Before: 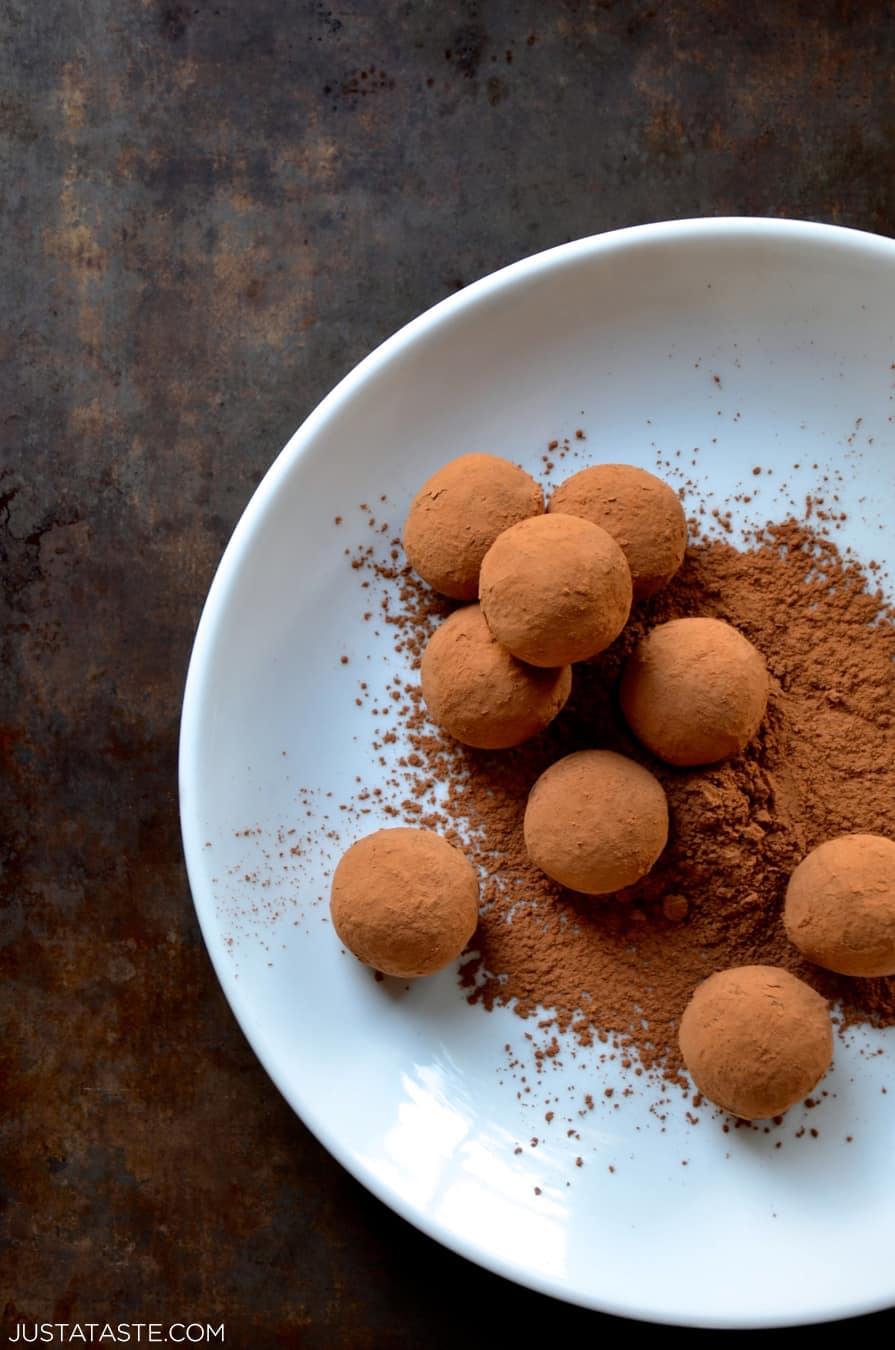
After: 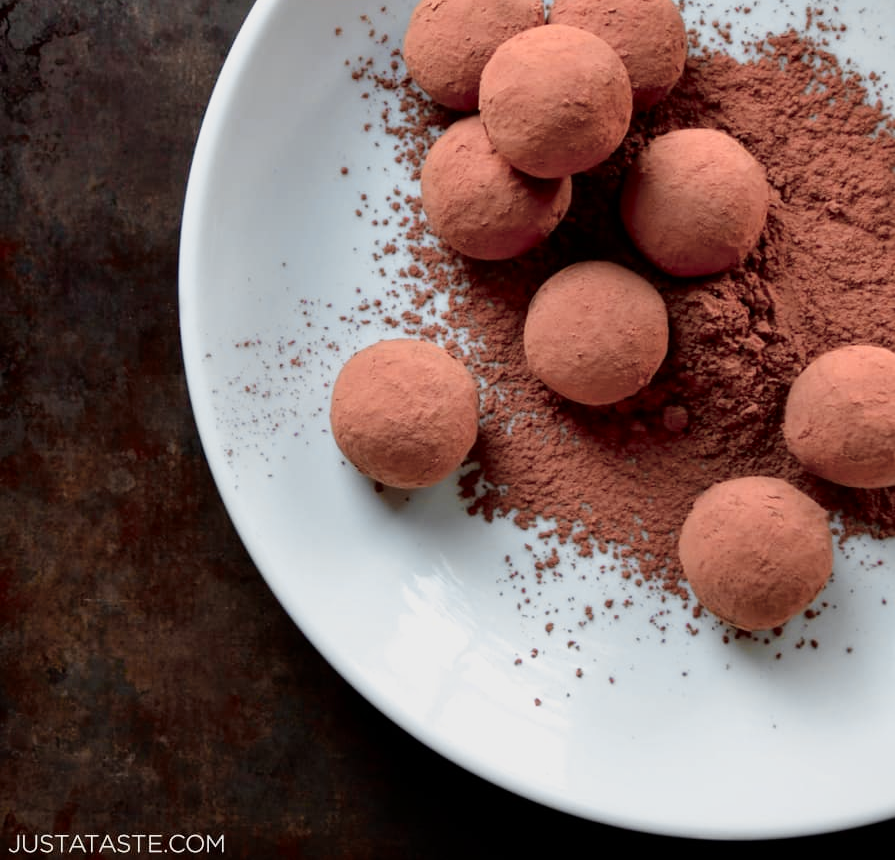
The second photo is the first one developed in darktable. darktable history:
crop and rotate: top 36.293%
color zones: curves: ch0 [(0.257, 0.558) (0.75, 0.565)]; ch1 [(0.004, 0.857) (0.14, 0.416) (0.257, 0.695) (0.442, 0.032) (0.736, 0.266) (0.891, 0.741)]; ch2 [(0, 0.623) (0.112, 0.436) (0.271, 0.474) (0.516, 0.64) (0.743, 0.286)]
filmic rgb: black relative exposure -11.35 EV, white relative exposure 3.23 EV, threshold 3.04 EV, hardness 6.79, enable highlight reconstruction true
